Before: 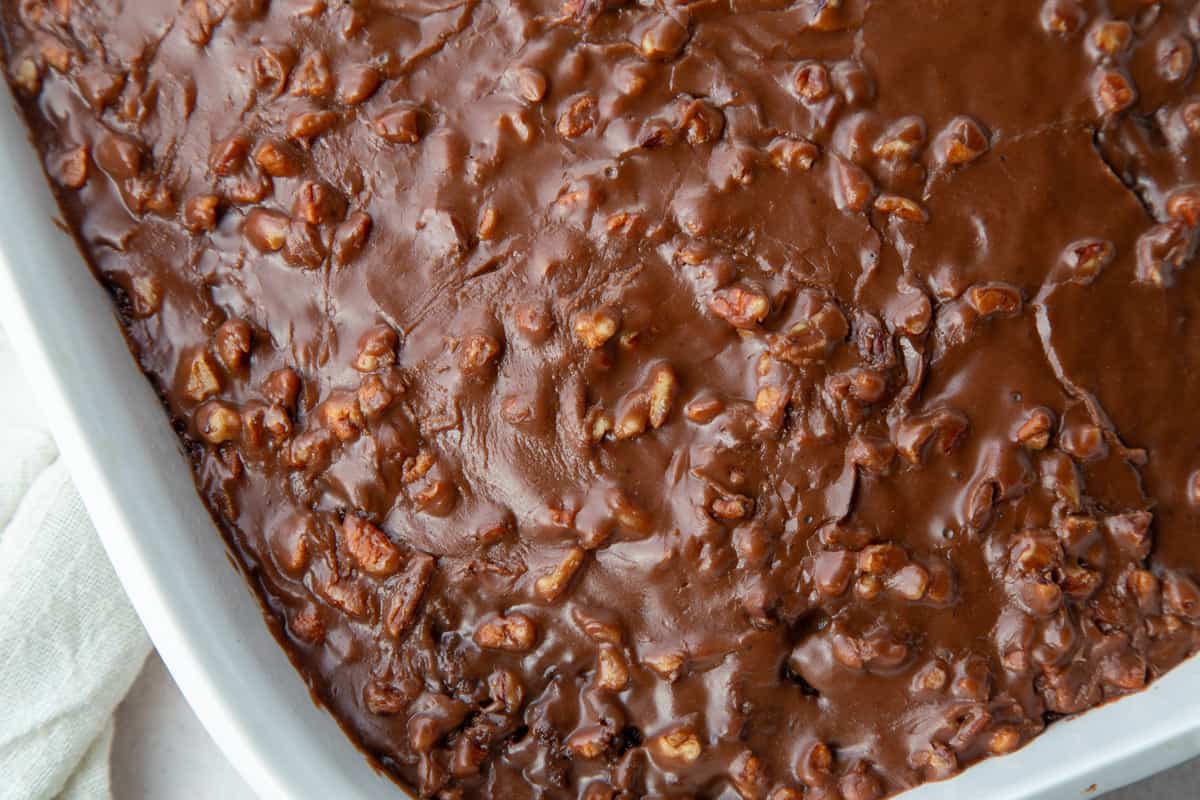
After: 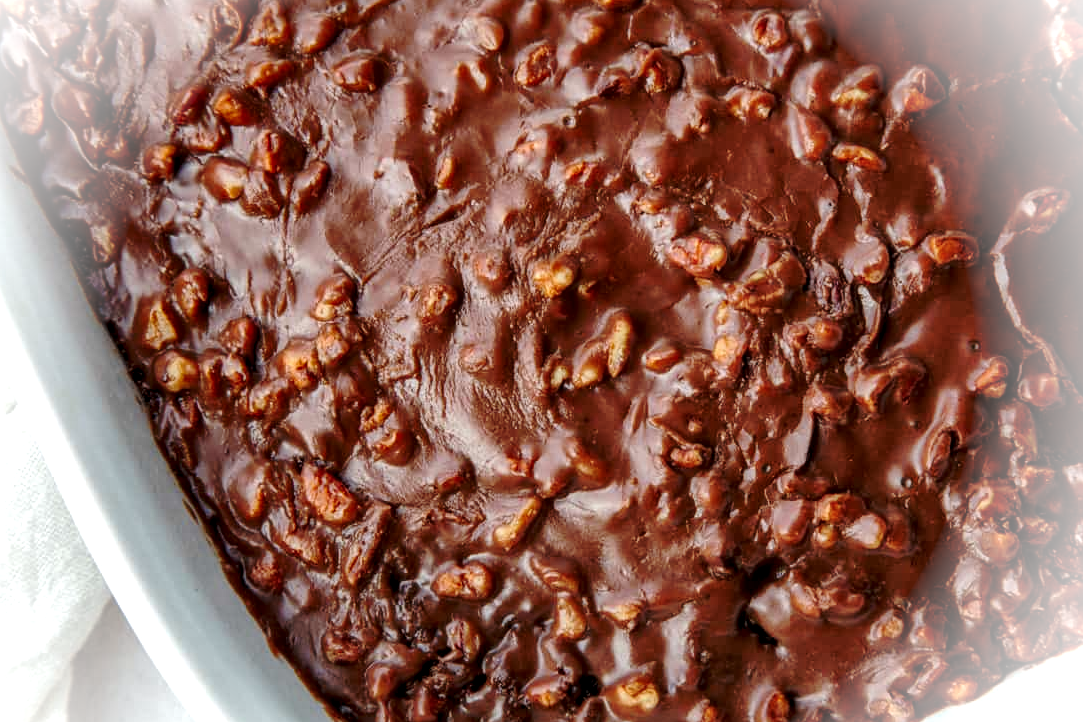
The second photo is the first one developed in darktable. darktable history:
vignetting: brightness 0.99, saturation -0.49
local contrast: highlights 59%, detail 145%
crop: left 3.569%, top 6.4%, right 6.138%, bottom 3.292%
tone equalizer: on, module defaults
base curve: curves: ch0 [(0, 0) (0.073, 0.04) (0.157, 0.139) (0.492, 0.492) (0.758, 0.758) (1, 1)], preserve colors none
shadows and highlights: on, module defaults
